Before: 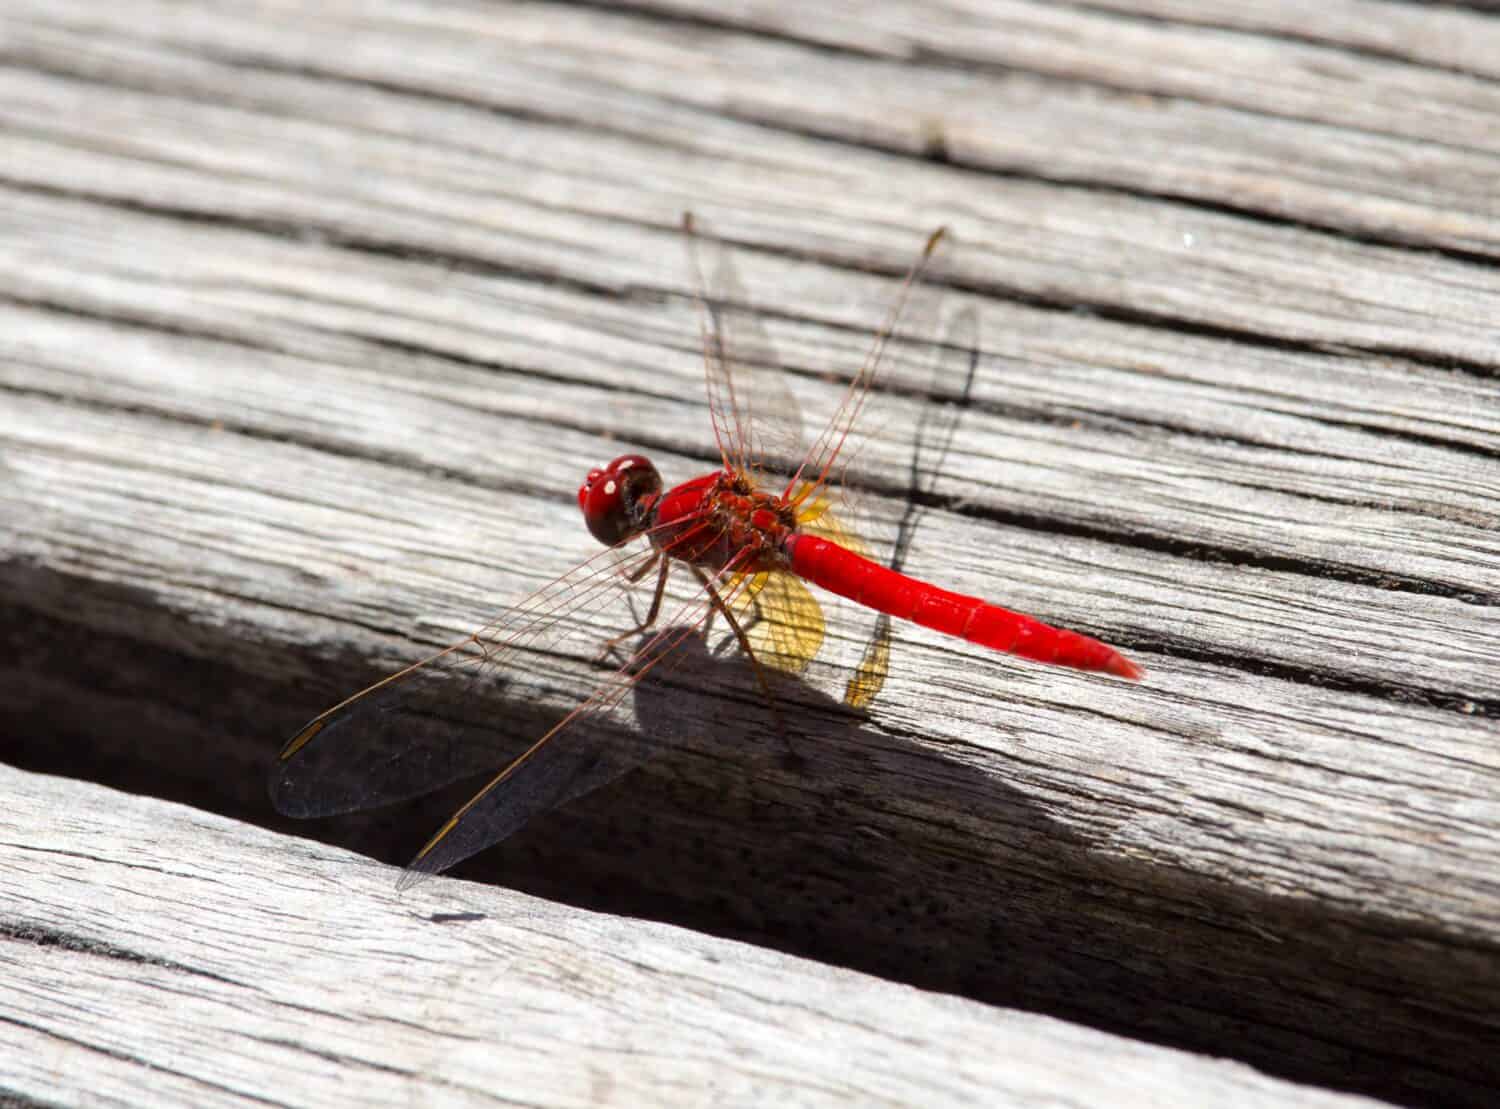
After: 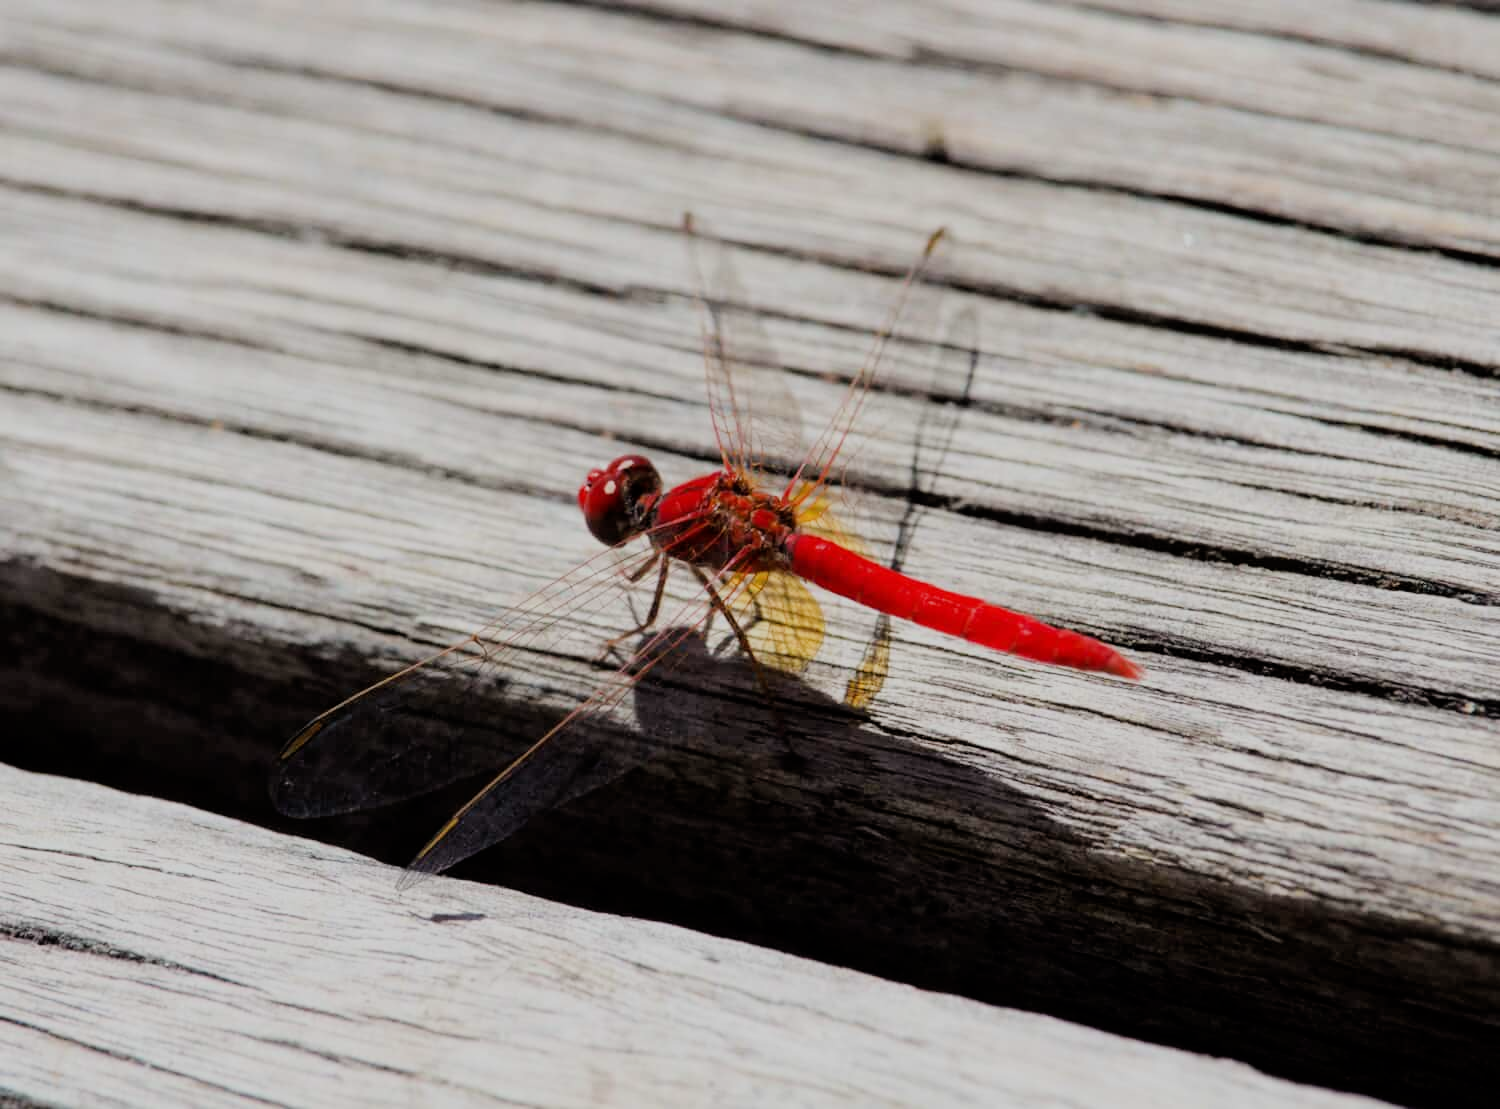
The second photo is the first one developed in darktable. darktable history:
filmic rgb: black relative exposure -6.92 EV, white relative exposure 5.61 EV, hardness 2.84
